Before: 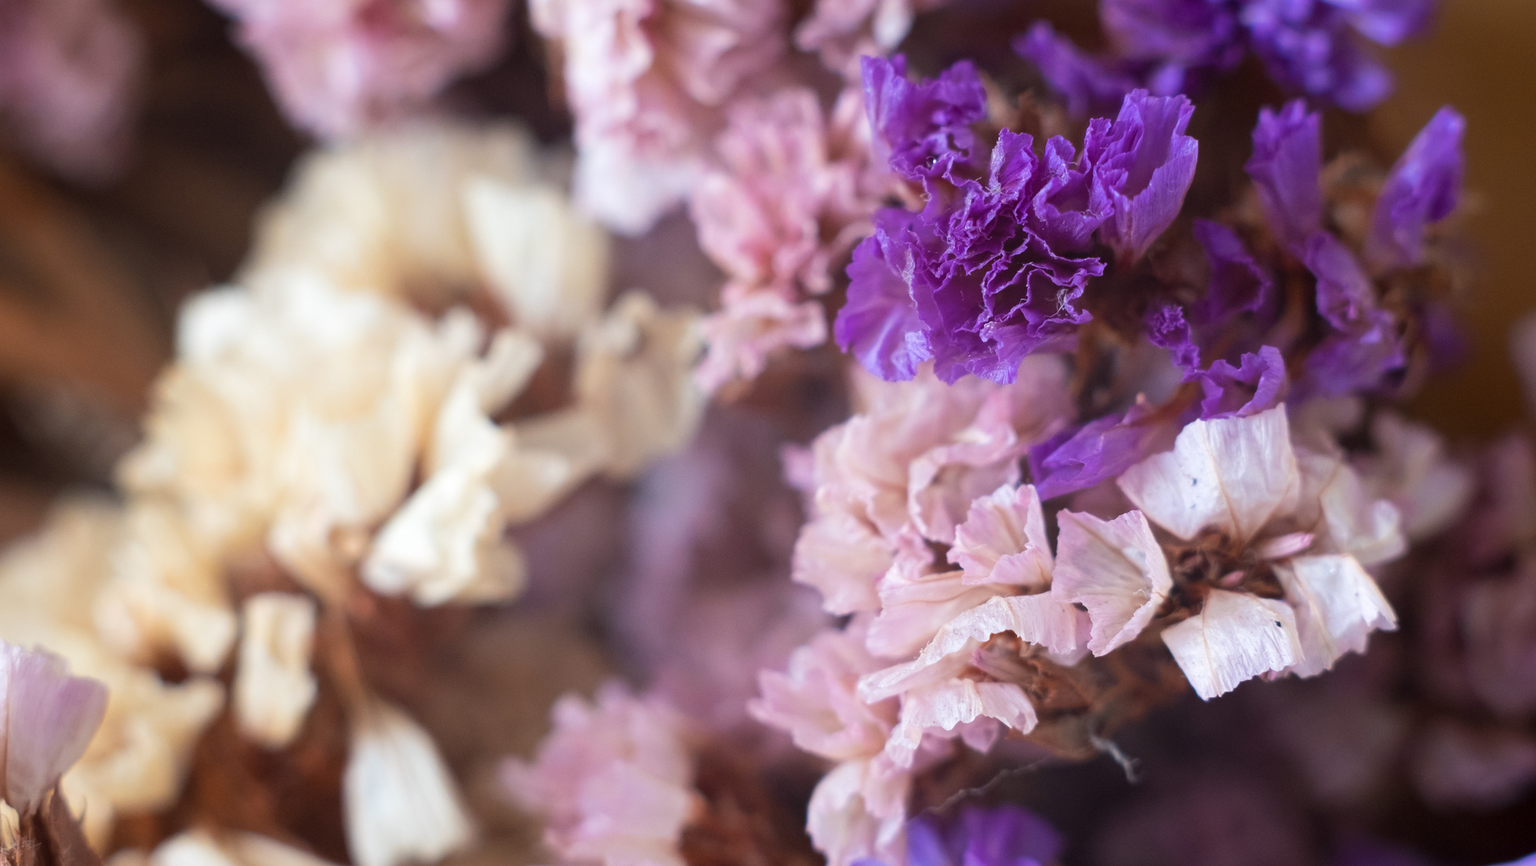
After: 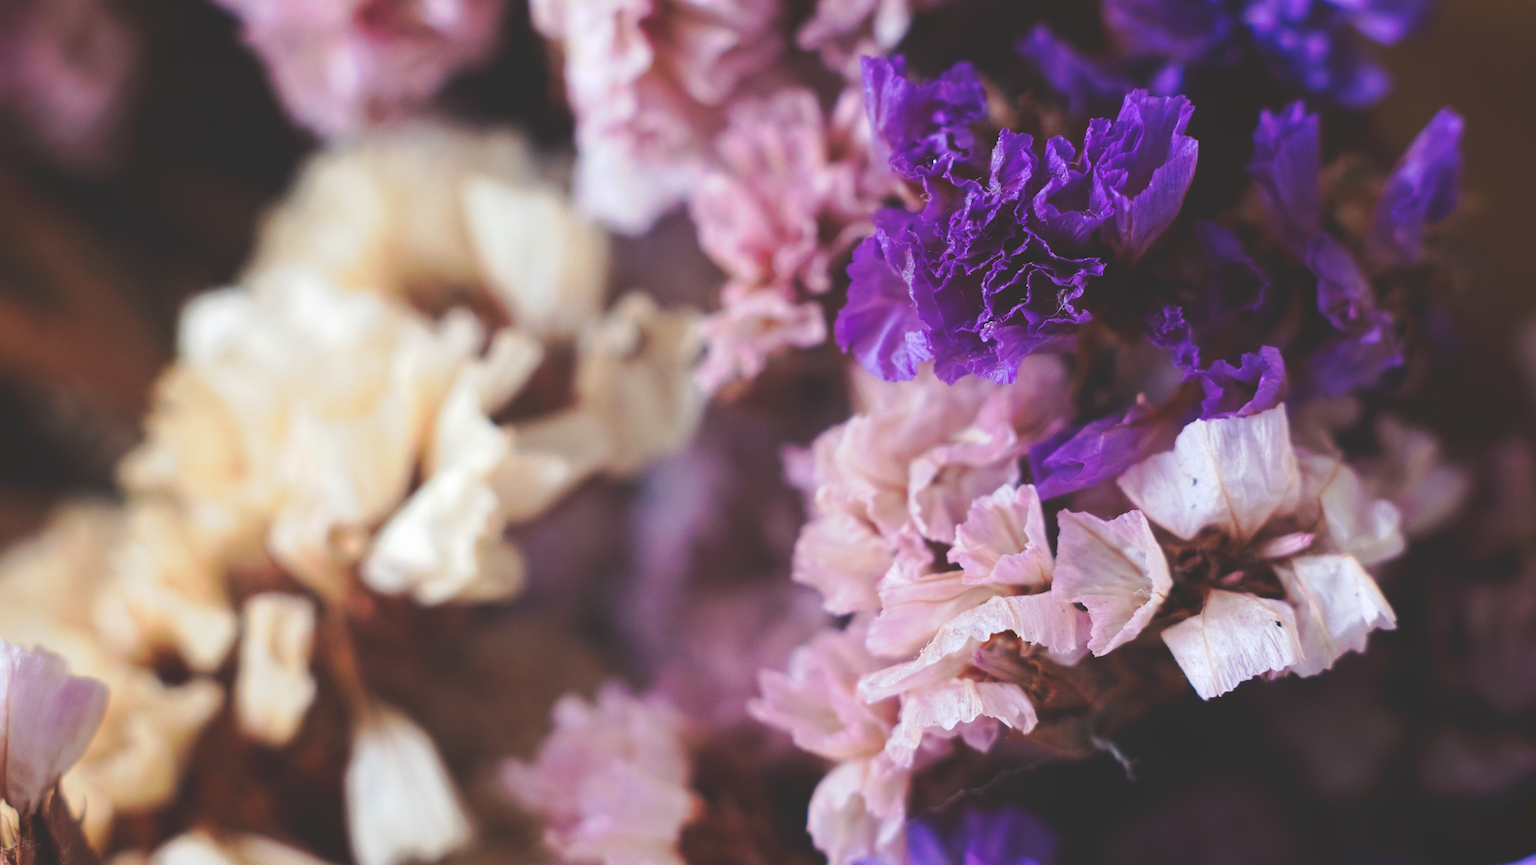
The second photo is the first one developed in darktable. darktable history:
base curve: curves: ch0 [(0, 0) (0.595, 0.418) (1, 1)], preserve colors none
tone curve: curves: ch0 [(0, 0) (0.003, 0.174) (0.011, 0.178) (0.025, 0.182) (0.044, 0.185) (0.069, 0.191) (0.1, 0.194) (0.136, 0.199) (0.177, 0.219) (0.224, 0.246) (0.277, 0.284) (0.335, 0.35) (0.399, 0.43) (0.468, 0.539) (0.543, 0.637) (0.623, 0.711) (0.709, 0.799) (0.801, 0.865) (0.898, 0.914) (1, 1)], preserve colors none
